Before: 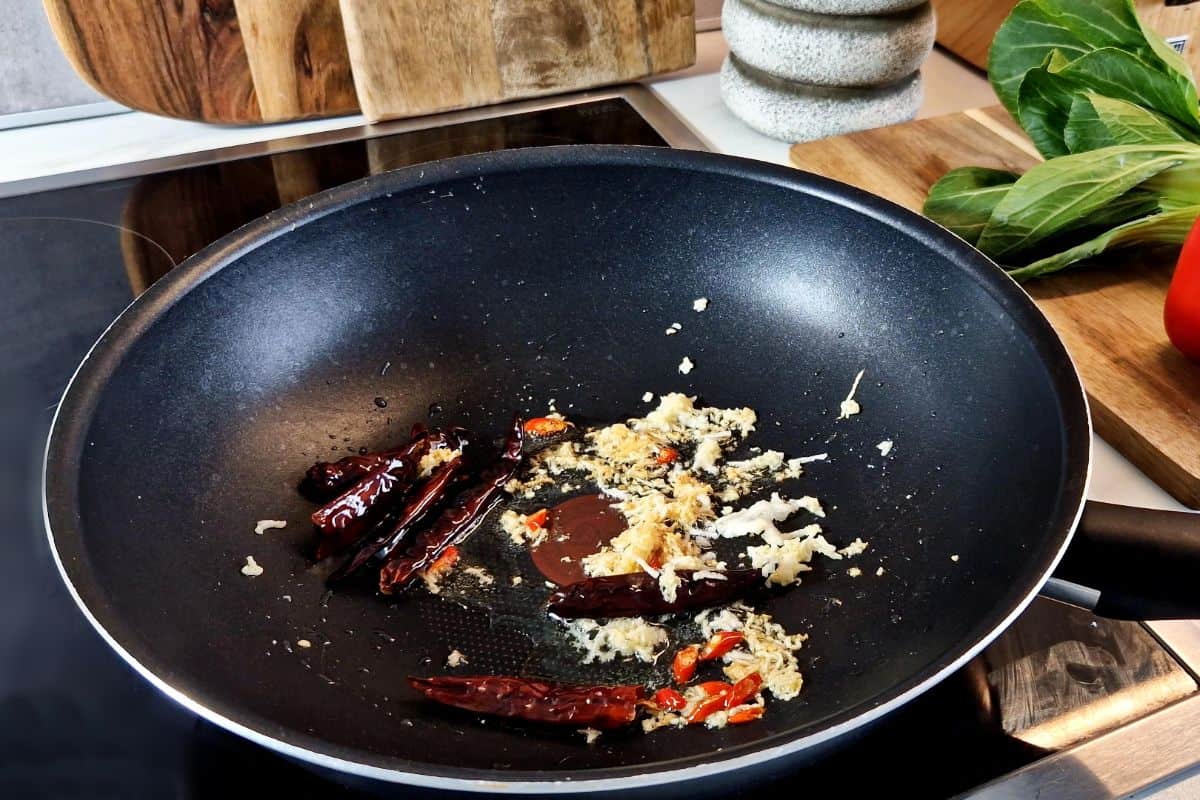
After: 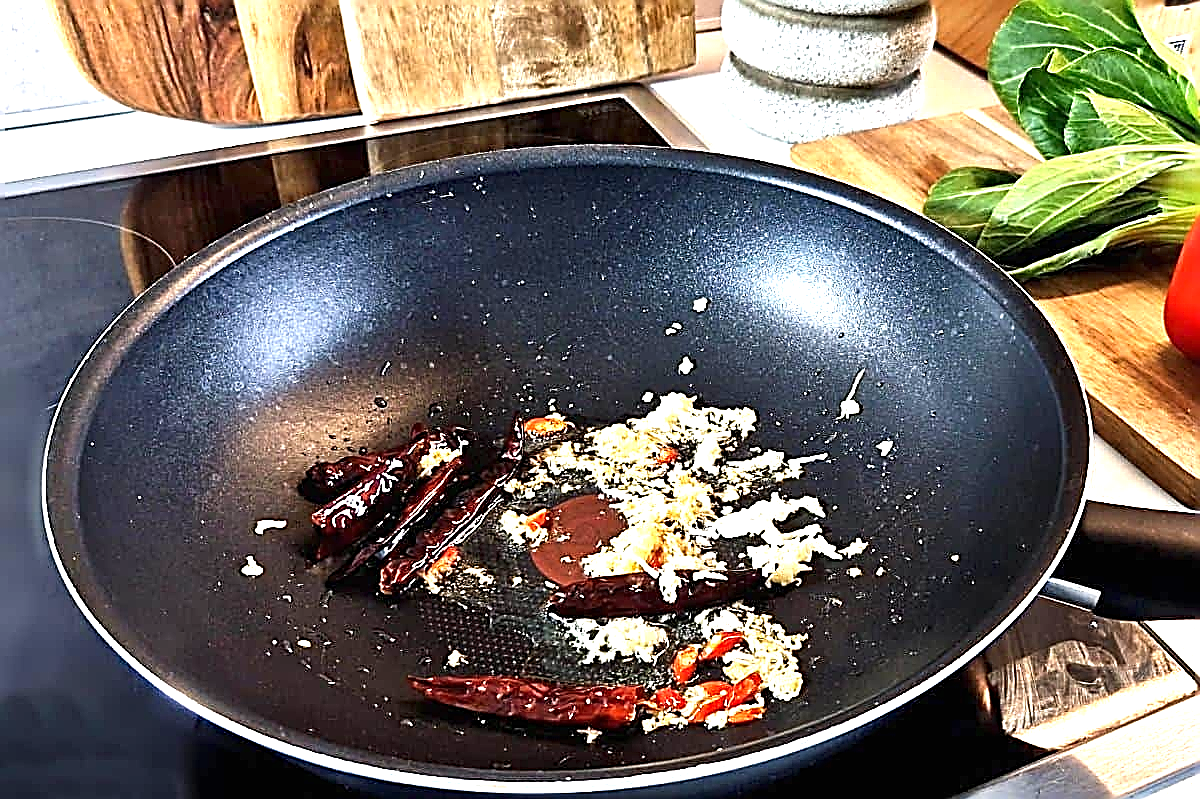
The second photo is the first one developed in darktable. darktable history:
crop: bottom 0.071%
exposure: black level correction 0, exposure 1.2 EV, compensate highlight preservation false
sharpen: amount 2
